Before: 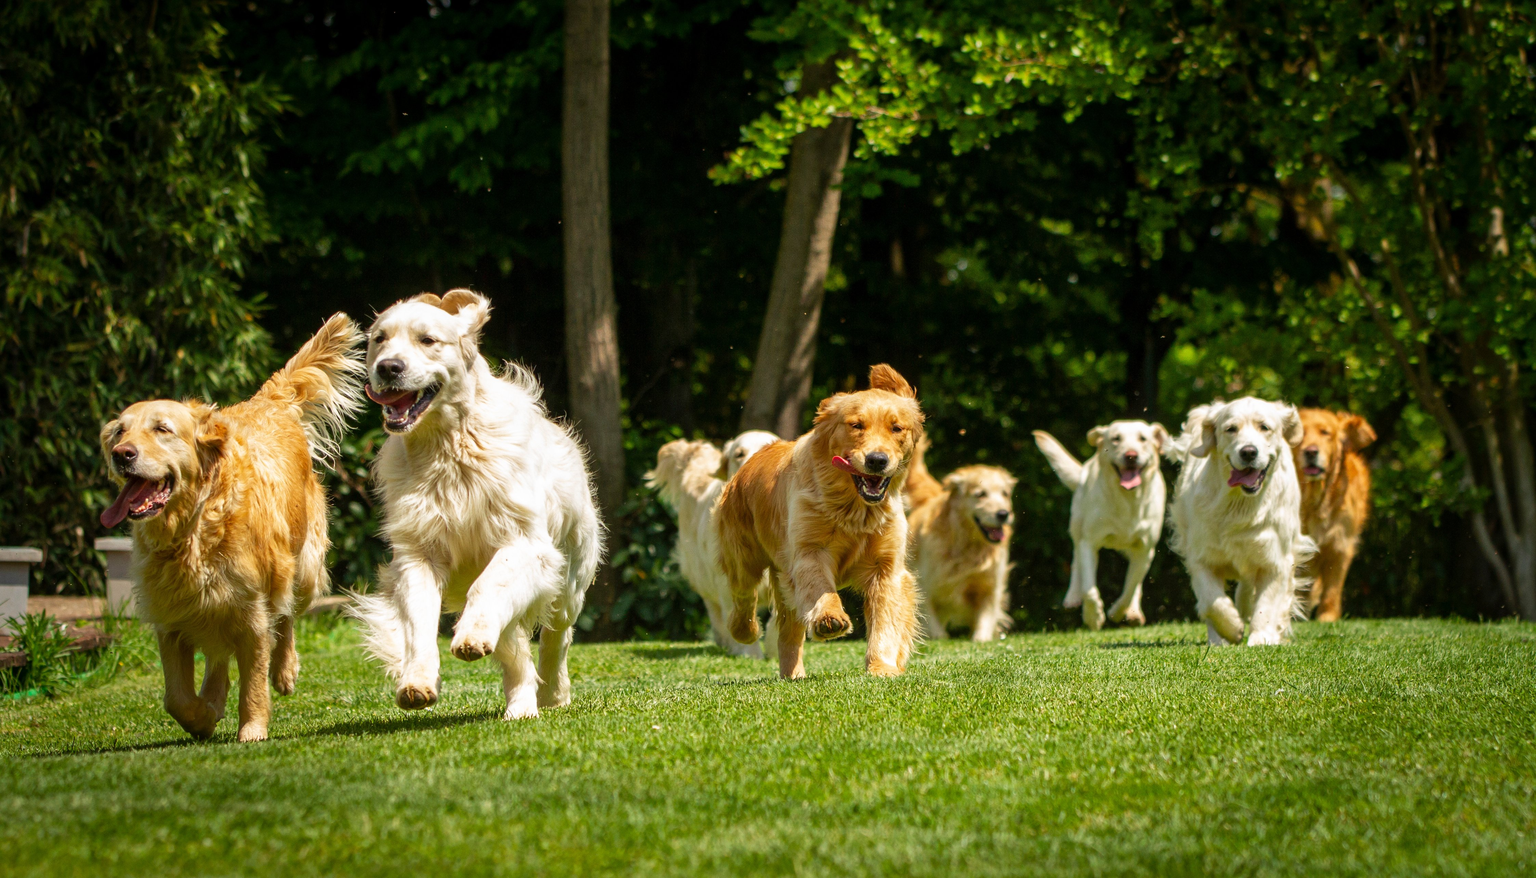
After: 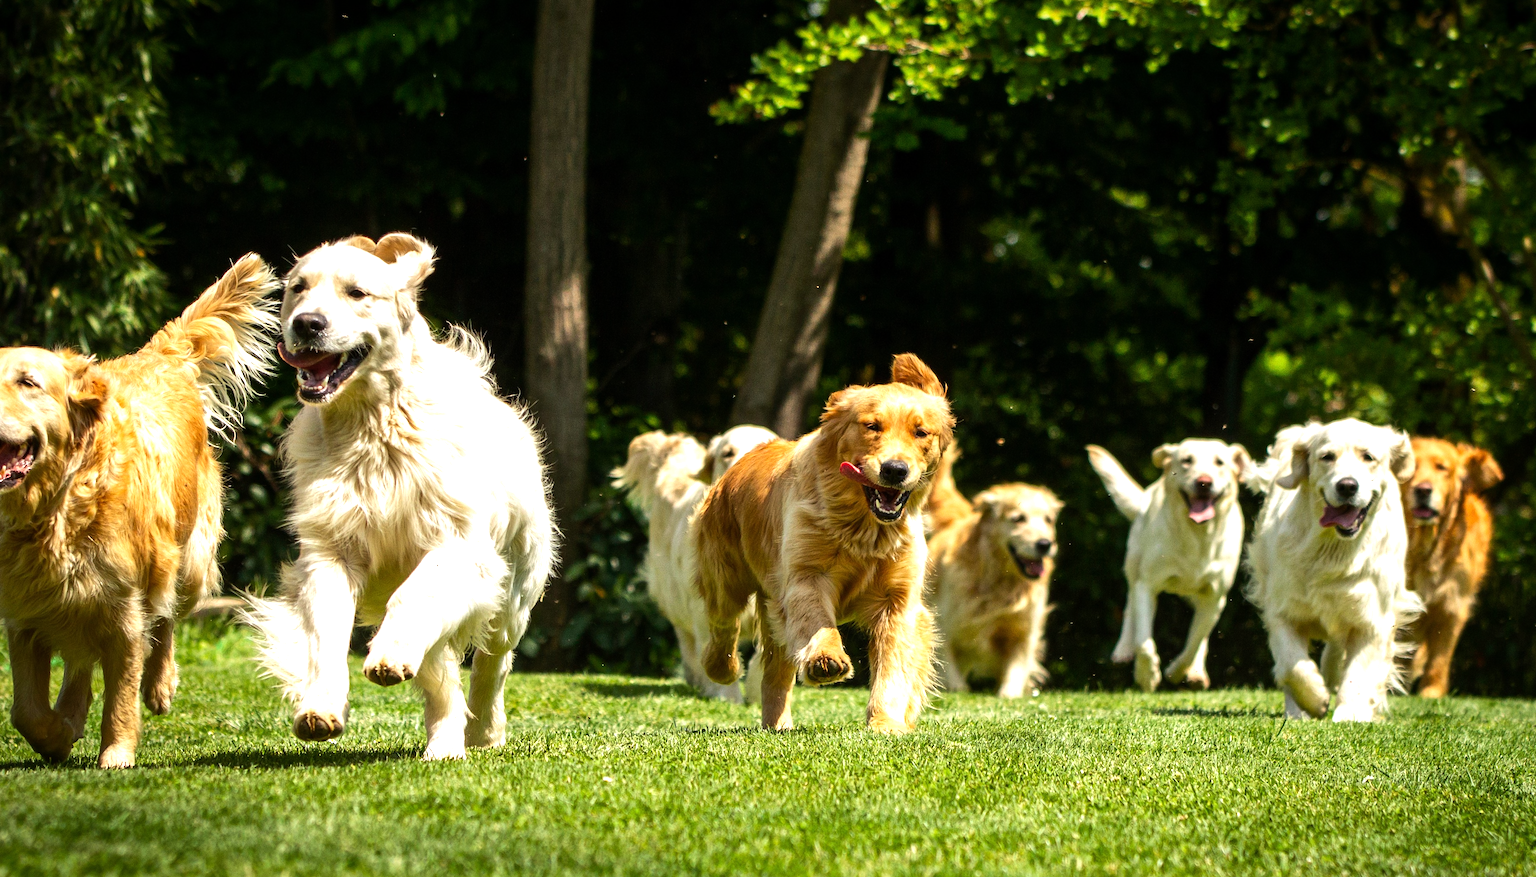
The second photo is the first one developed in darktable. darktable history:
crop and rotate: angle -3.27°, left 5.211%, top 5.211%, right 4.607%, bottom 4.607%
tone equalizer: -8 EV -0.75 EV, -7 EV -0.7 EV, -6 EV -0.6 EV, -5 EV -0.4 EV, -3 EV 0.4 EV, -2 EV 0.6 EV, -1 EV 0.7 EV, +0 EV 0.75 EV, edges refinement/feathering 500, mask exposure compensation -1.57 EV, preserve details no
